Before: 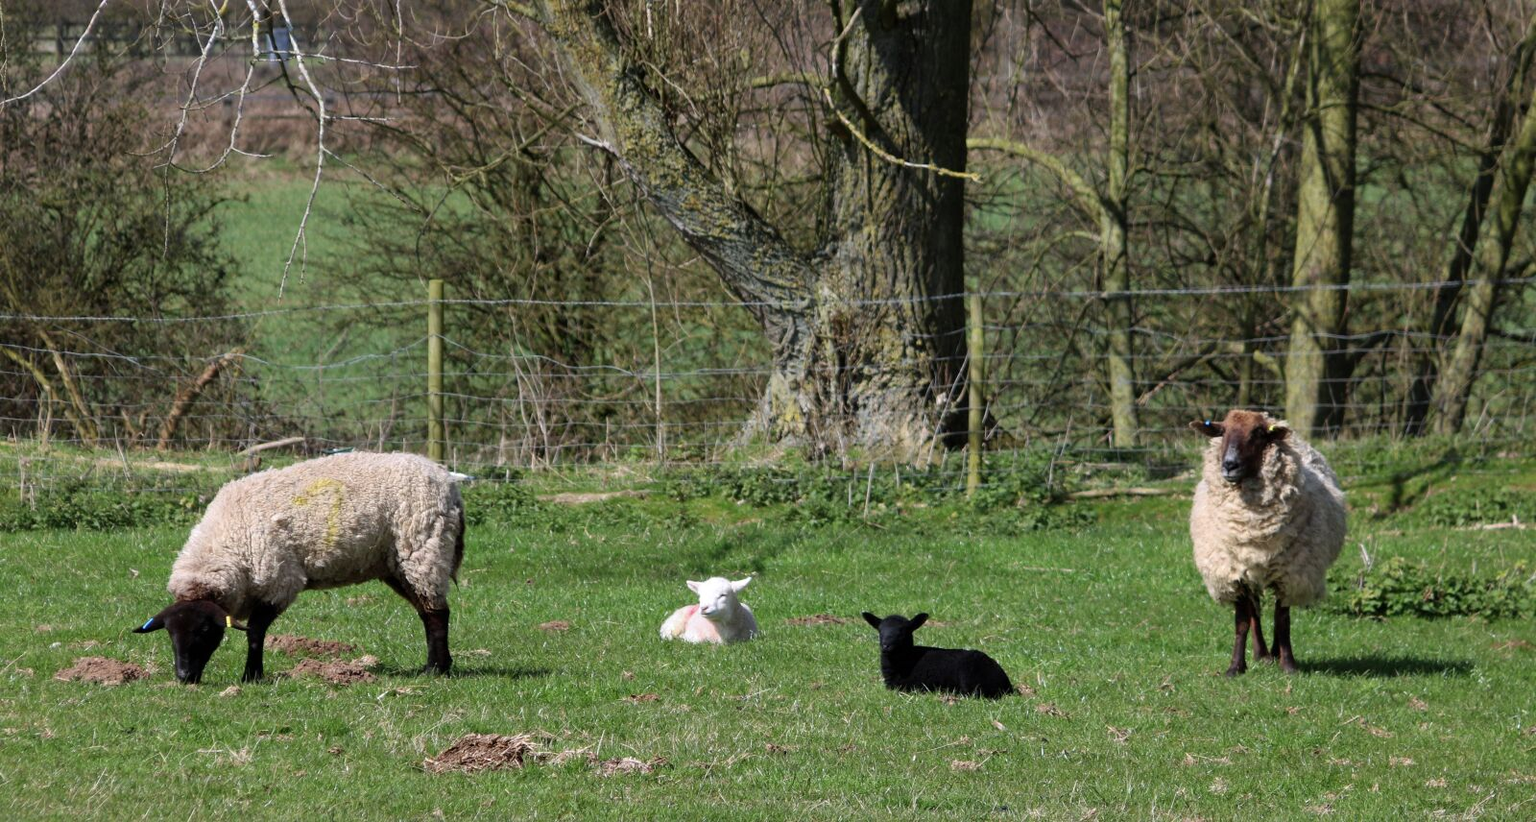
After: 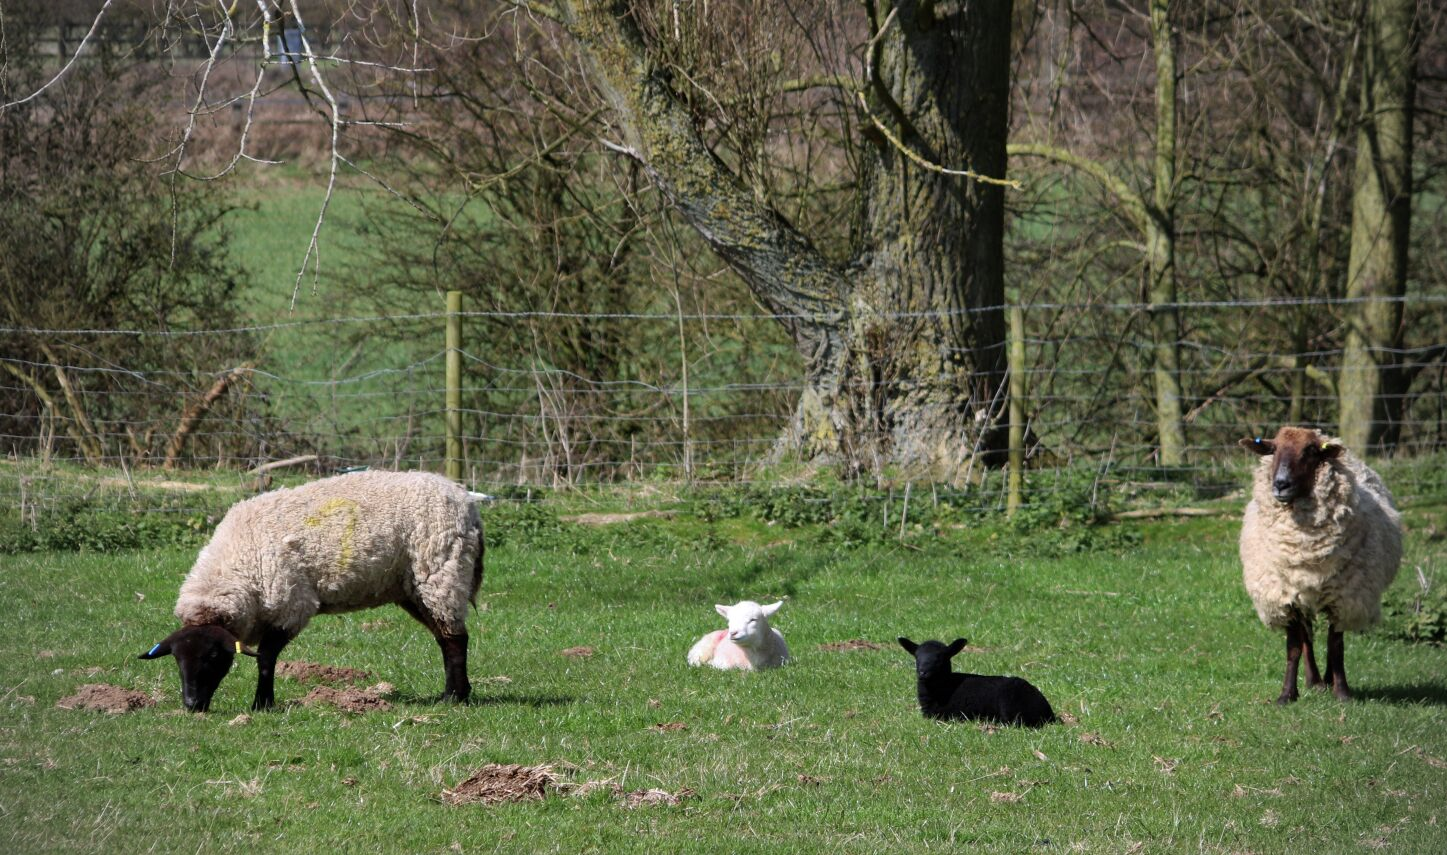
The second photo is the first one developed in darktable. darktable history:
crop: right 9.513%, bottom 0.03%
vignetting: on, module defaults
